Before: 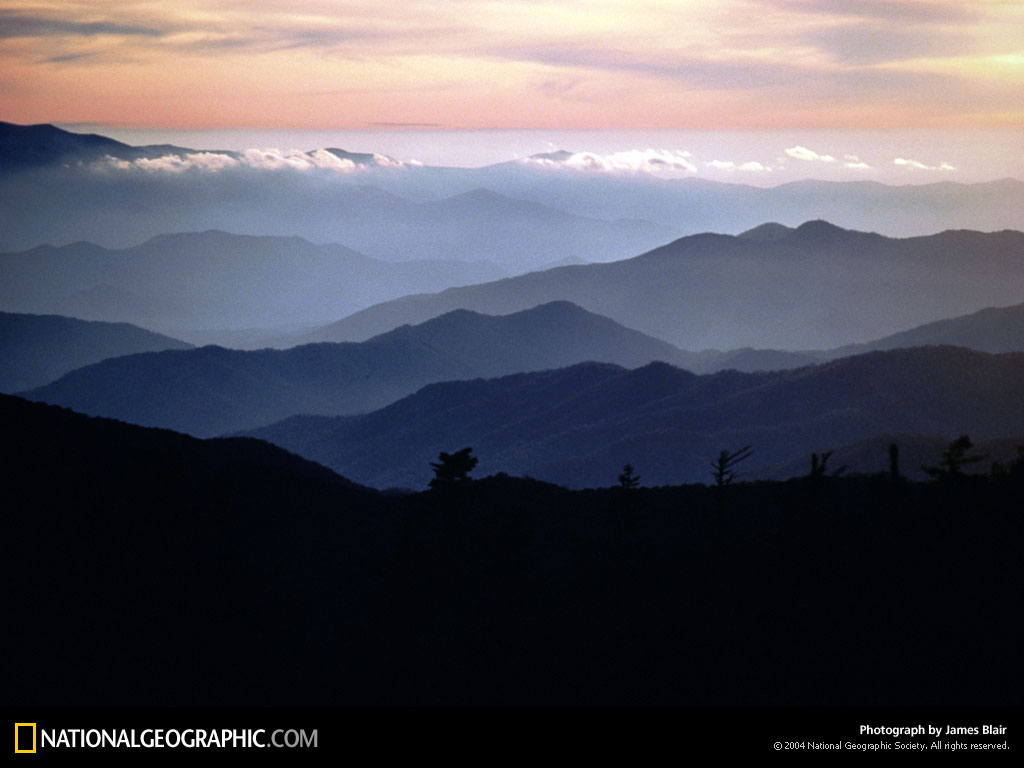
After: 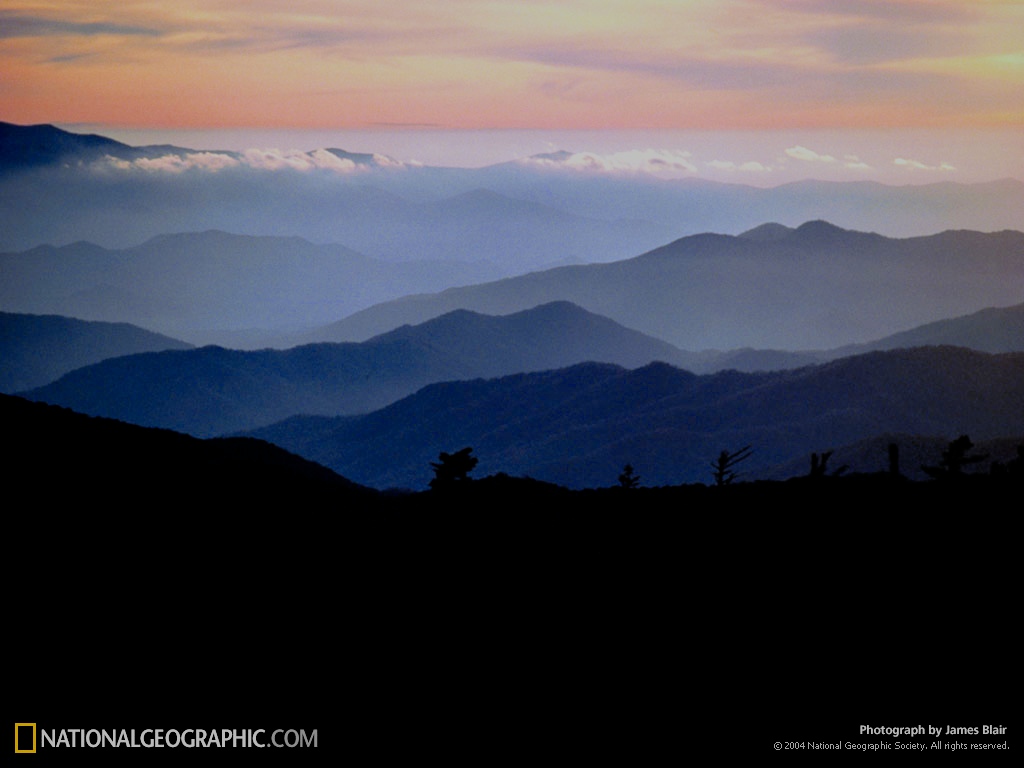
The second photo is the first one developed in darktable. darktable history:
filmic rgb: black relative exposure -8.79 EV, white relative exposure 4.98 EV, threshold 6 EV, target black luminance 0%, hardness 3.77, latitude 66.34%, contrast 0.822, highlights saturation mix 10%, shadows ↔ highlights balance 20%, add noise in highlights 0.1, color science v4 (2020), iterations of high-quality reconstruction 0, type of noise poissonian, enable highlight reconstruction true
shadows and highlights: shadows -20, white point adjustment -2, highlights -35
